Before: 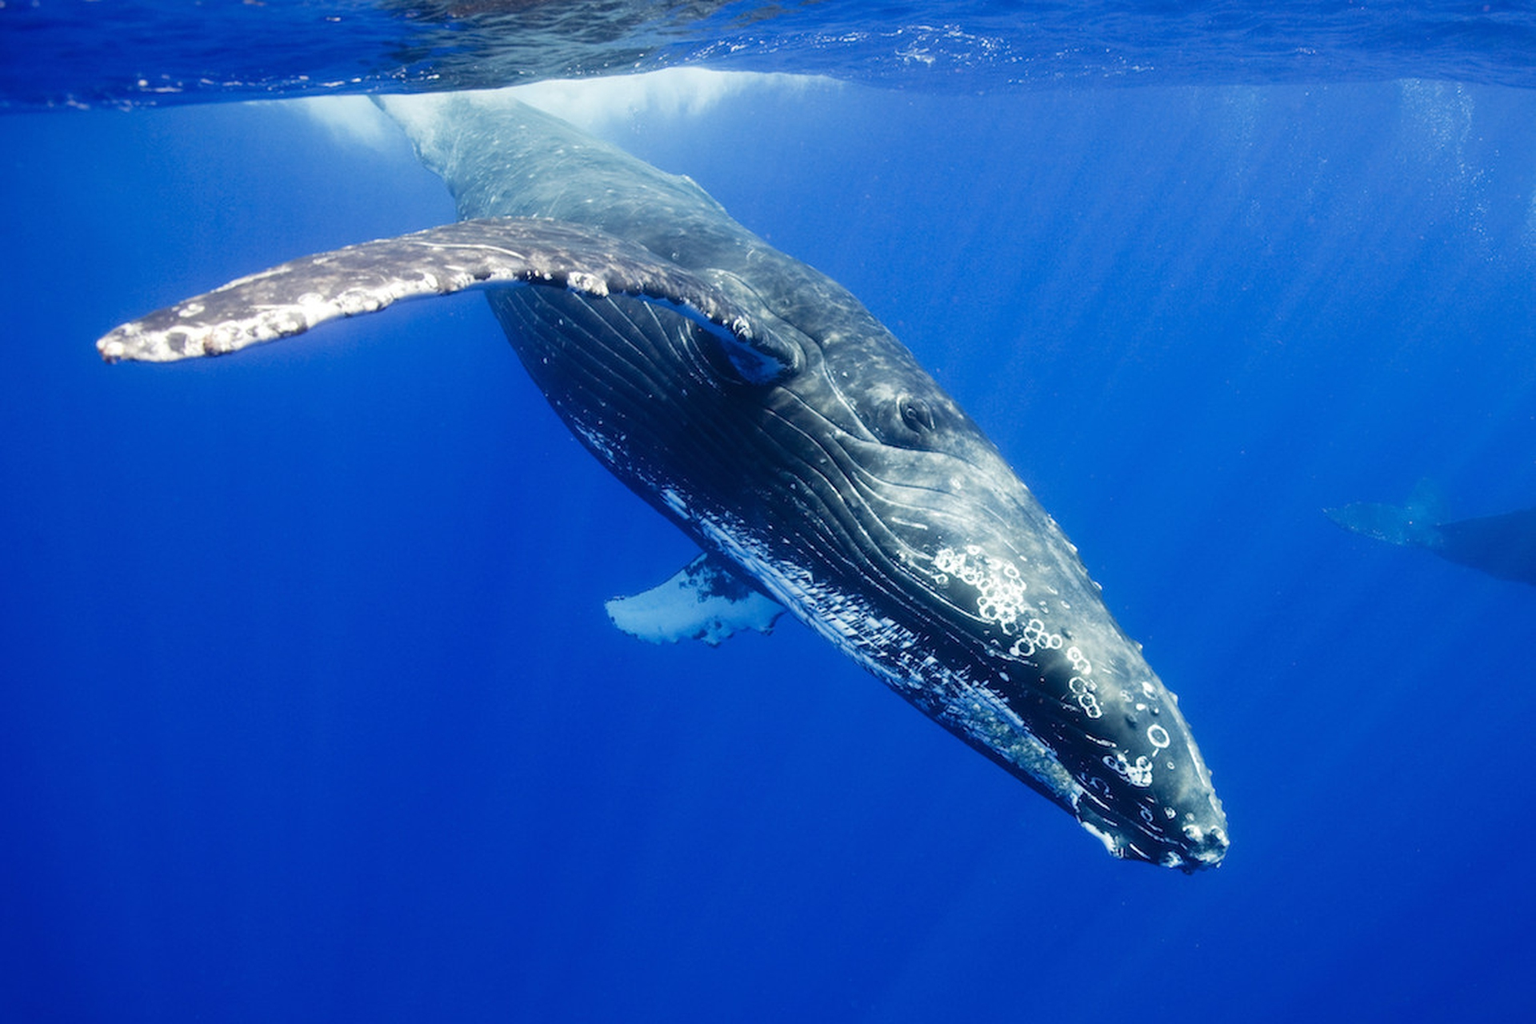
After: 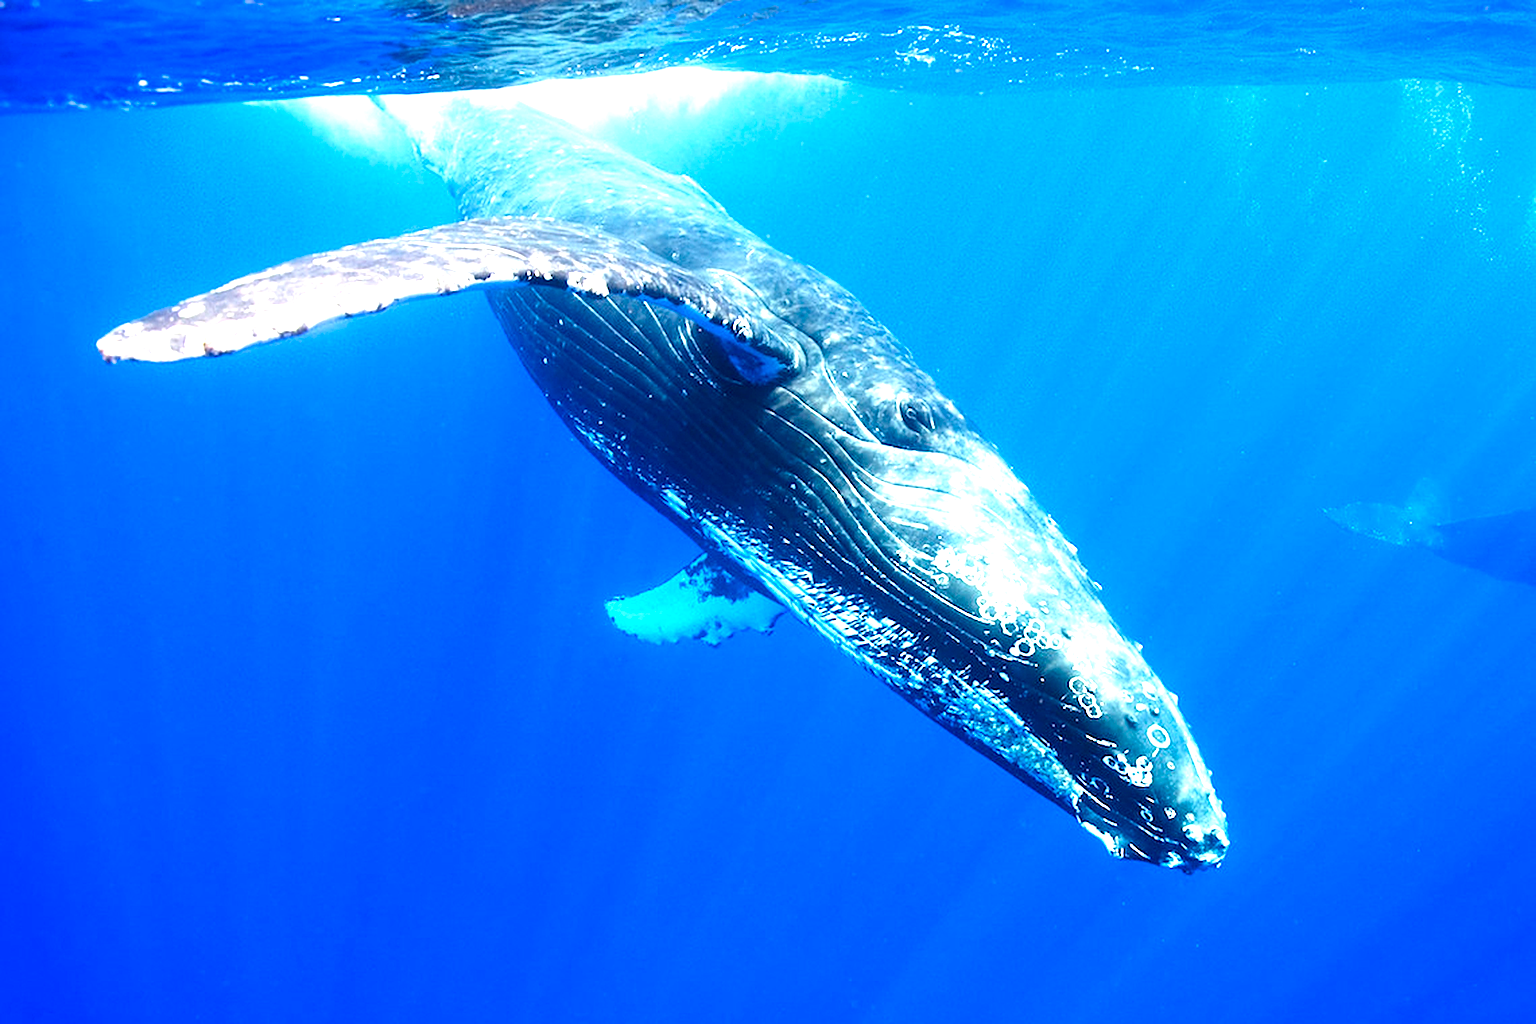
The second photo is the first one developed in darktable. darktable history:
exposure: black level correction 0, exposure 1.449 EV, compensate highlight preservation false
sharpen: on, module defaults
